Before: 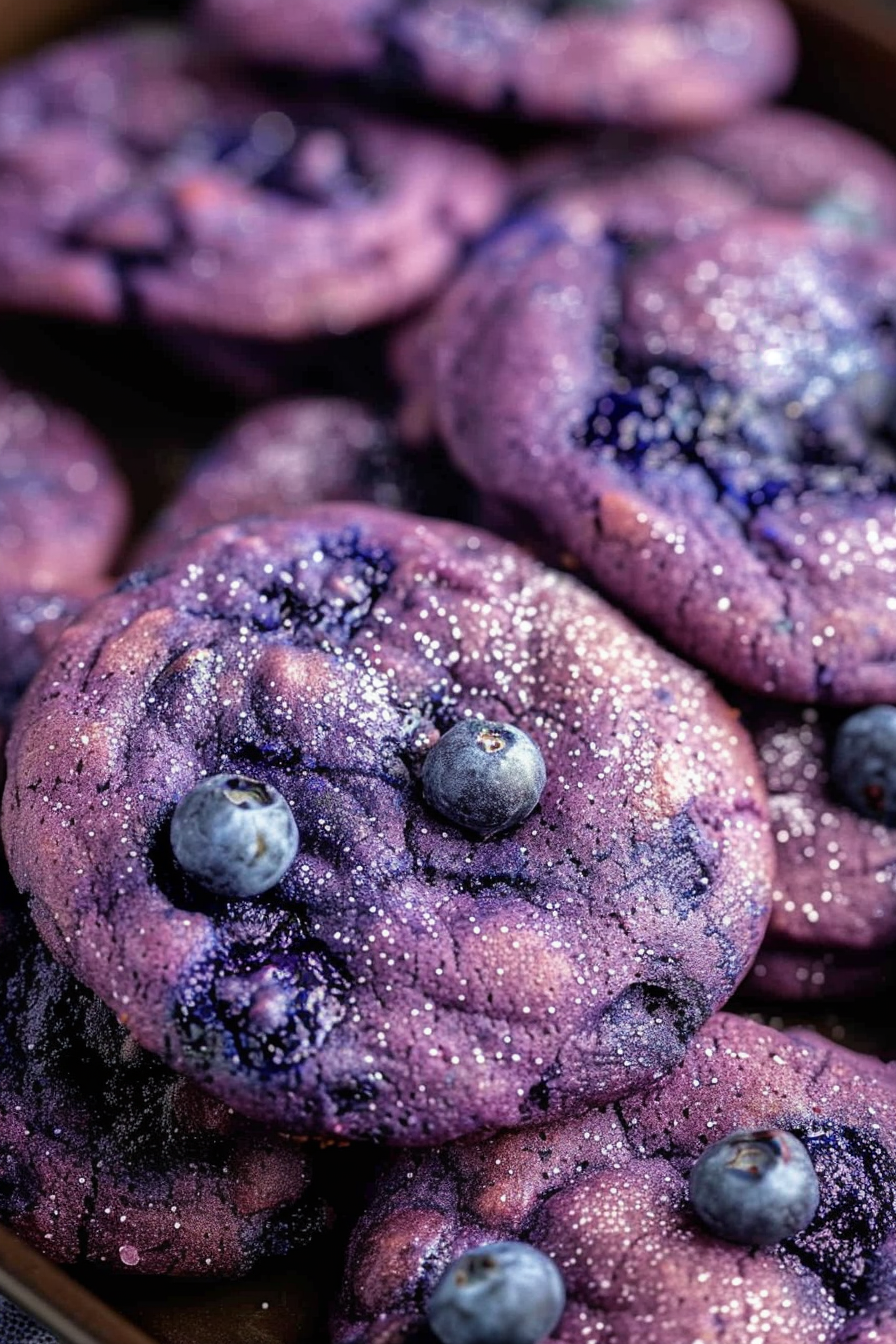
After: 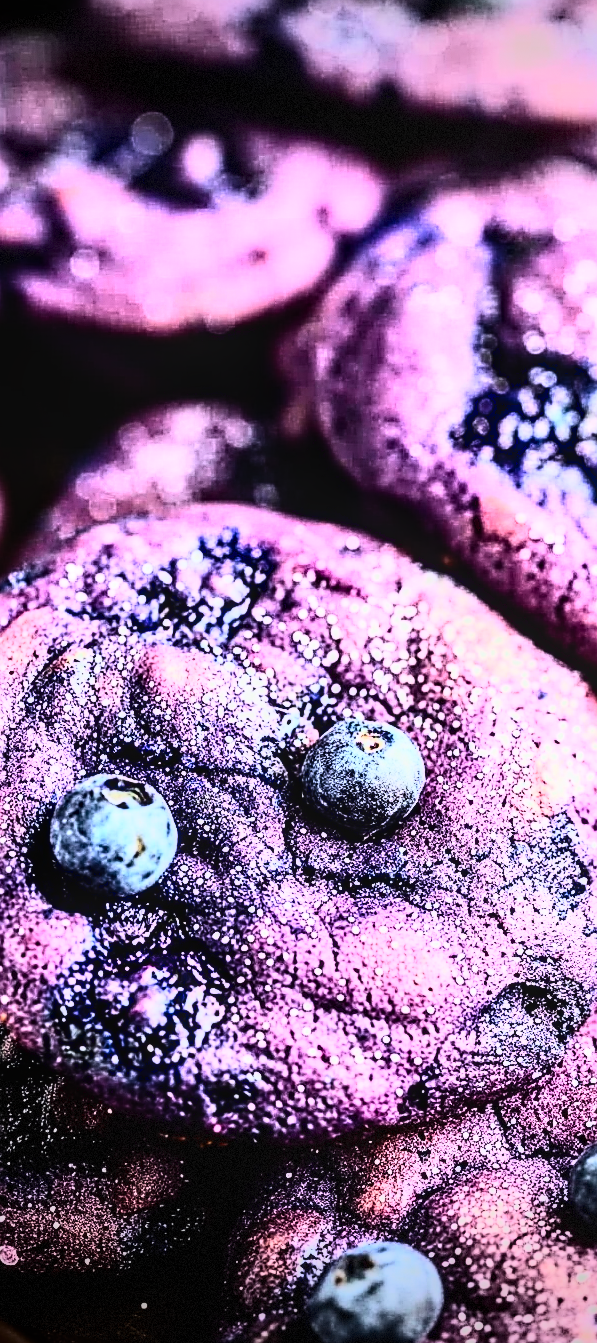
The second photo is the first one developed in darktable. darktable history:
sharpen: radius 2.531, amount 0.628
rgb curve: curves: ch0 [(0, 0) (0.21, 0.15) (0.24, 0.21) (0.5, 0.75) (0.75, 0.96) (0.89, 0.99) (1, 1)]; ch1 [(0, 0.02) (0.21, 0.13) (0.25, 0.2) (0.5, 0.67) (0.75, 0.9) (0.89, 0.97) (1, 1)]; ch2 [(0, 0.02) (0.21, 0.13) (0.25, 0.2) (0.5, 0.67) (0.75, 0.9) (0.89, 0.97) (1, 1)], compensate middle gray true
exposure: exposure -0.021 EV, compensate highlight preservation false
local contrast: detail 130%
crop and rotate: left 13.537%, right 19.796%
haze removal: compatibility mode true, adaptive false
vignetting: fall-off start 100%, brightness -0.406, saturation -0.3, width/height ratio 1.324, dithering 8-bit output, unbound false
contrast brightness saturation: contrast 0.4, brightness 0.1, saturation 0.21
